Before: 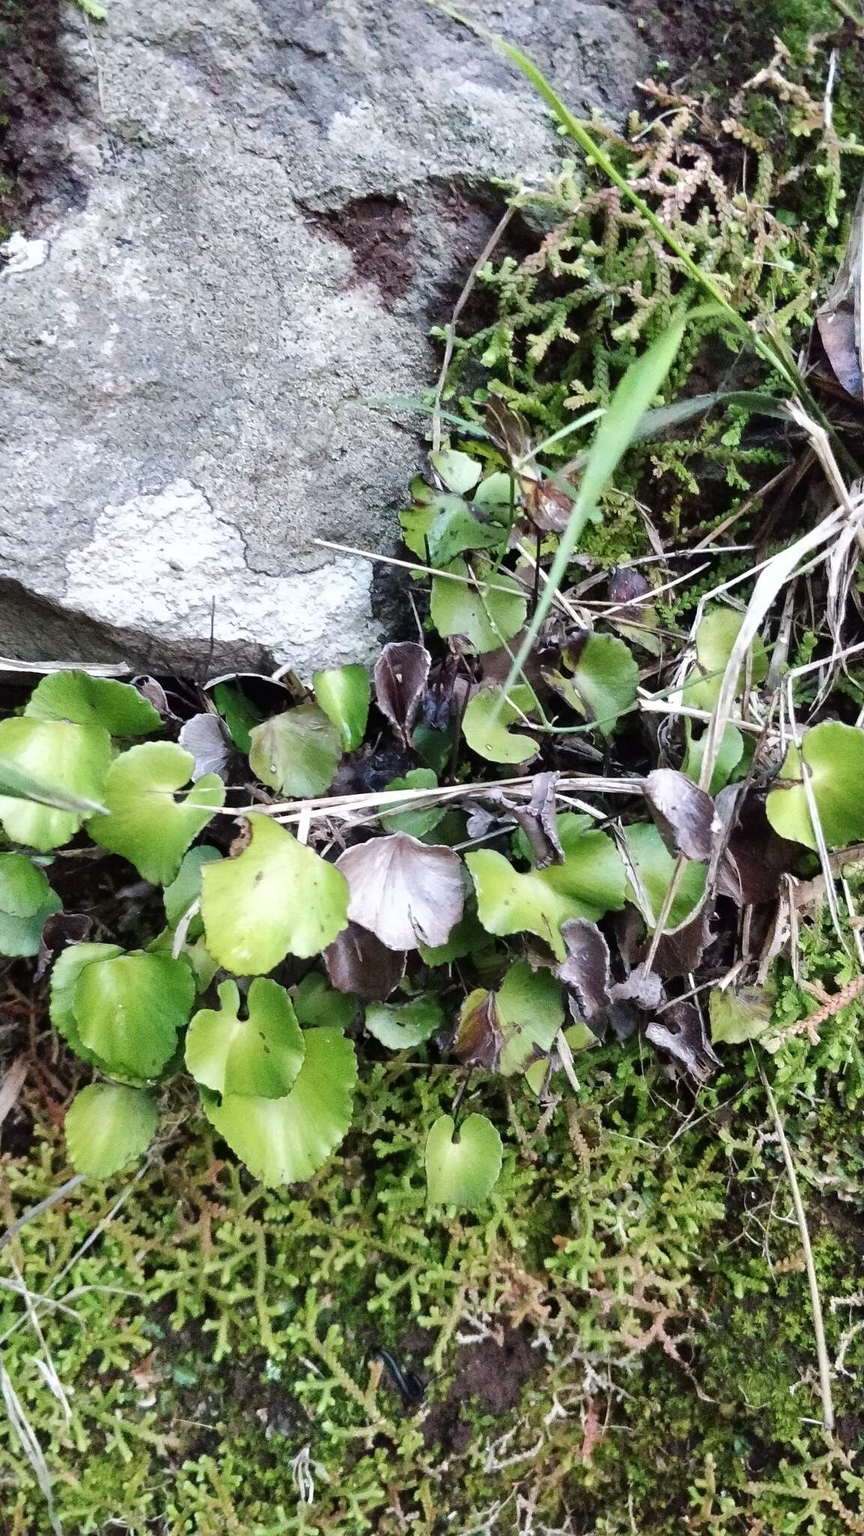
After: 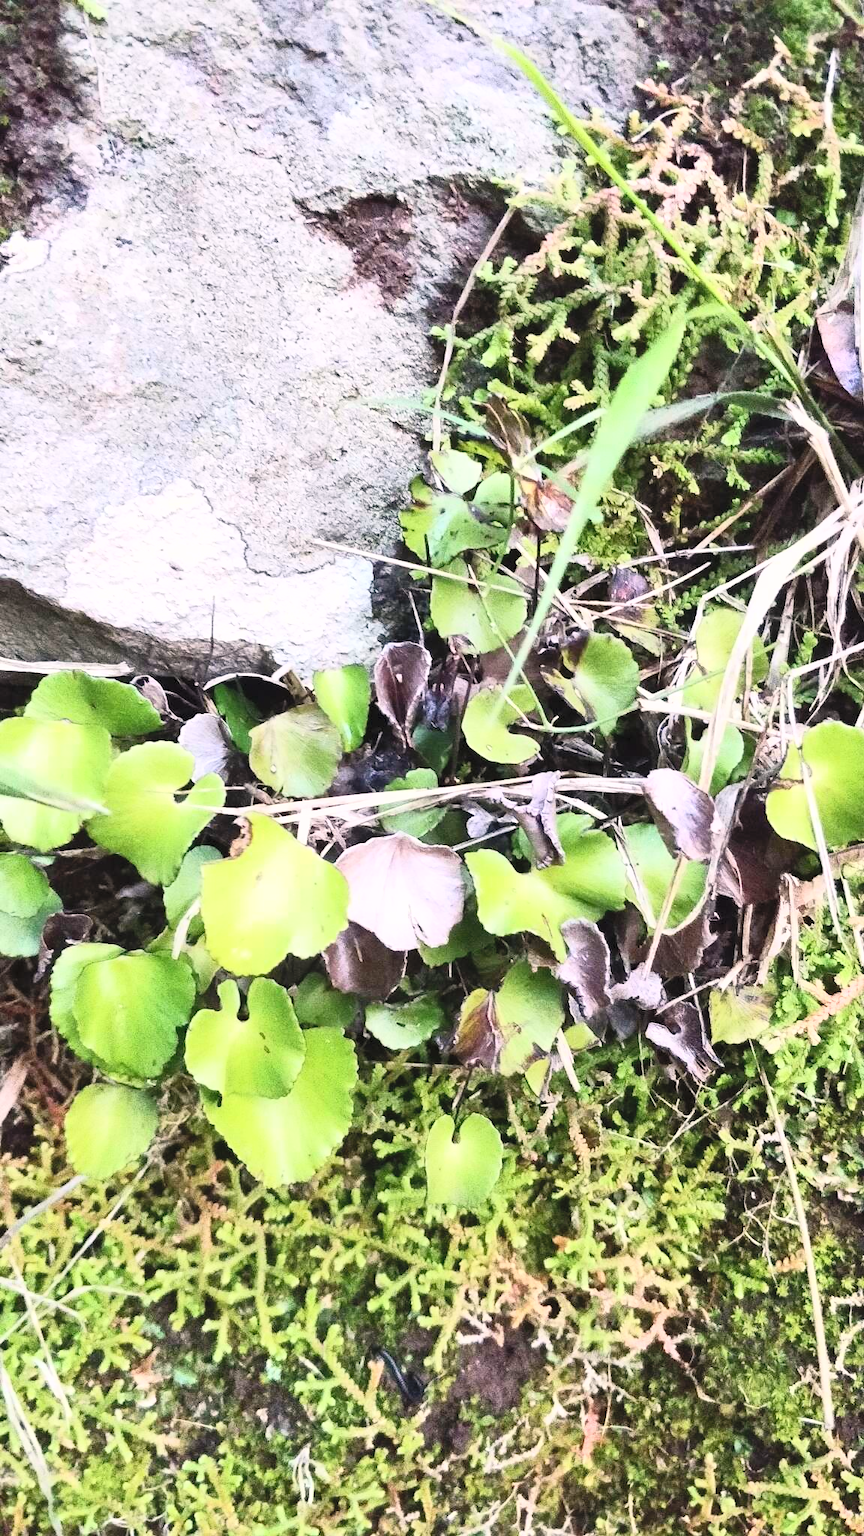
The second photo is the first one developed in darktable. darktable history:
color correction: highlights a* 3.2, highlights b* 1.76, saturation 1.24
contrast brightness saturation: contrast 0.377, brightness 0.535
